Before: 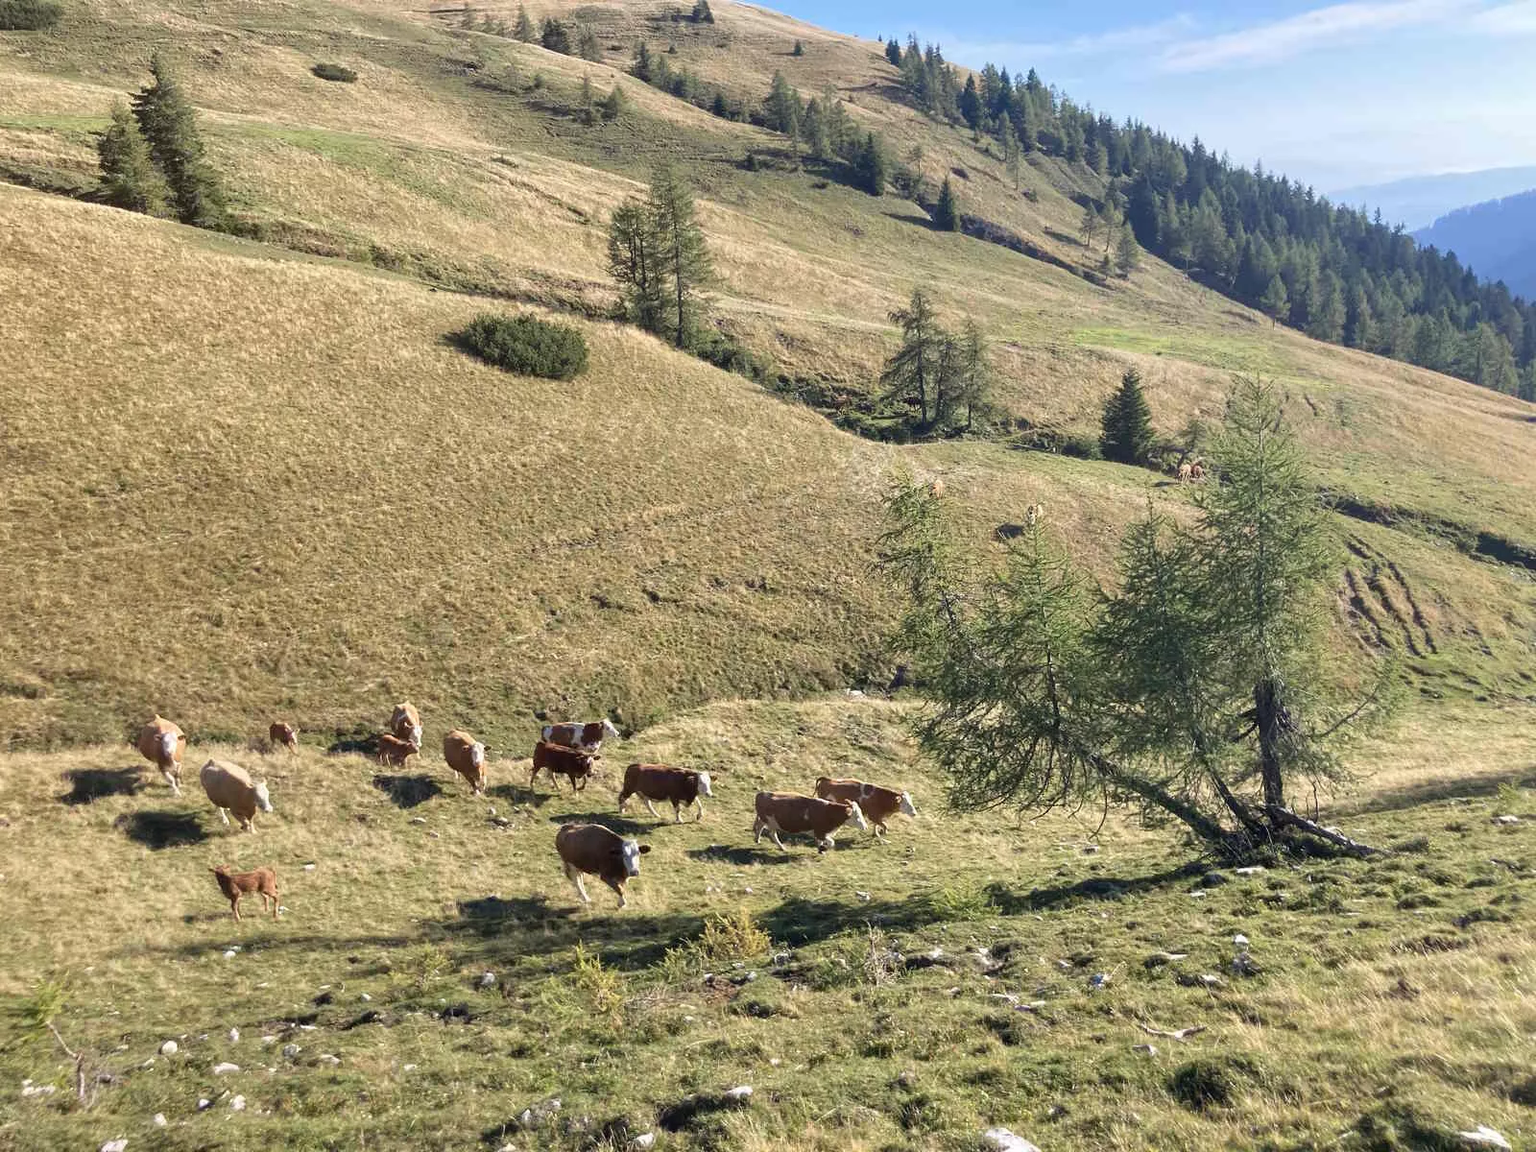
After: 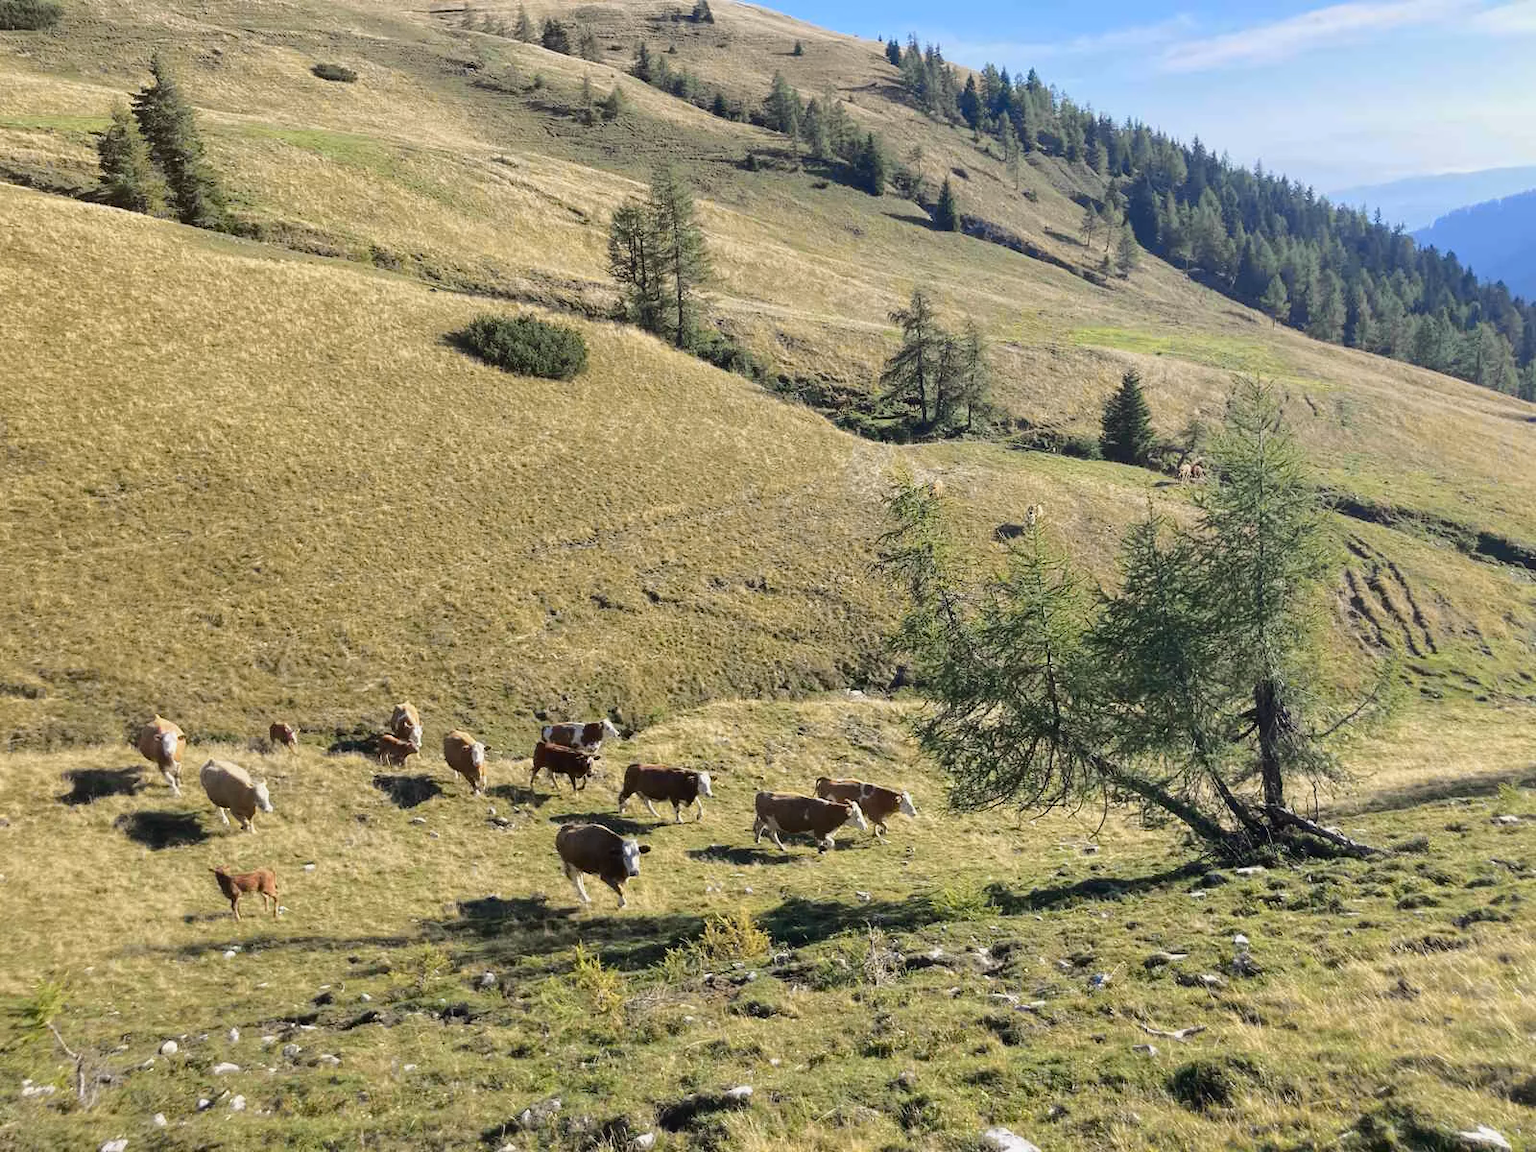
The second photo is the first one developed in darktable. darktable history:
tone curve: curves: ch0 [(0, 0.021) (0.049, 0.044) (0.157, 0.131) (0.365, 0.359) (0.499, 0.517) (0.675, 0.667) (0.856, 0.83) (1, 0.969)]; ch1 [(0, 0) (0.302, 0.309) (0.433, 0.443) (0.472, 0.47) (0.502, 0.503) (0.527, 0.516) (0.564, 0.557) (0.614, 0.645) (0.677, 0.722) (0.859, 0.889) (1, 1)]; ch2 [(0, 0) (0.33, 0.301) (0.447, 0.44) (0.487, 0.496) (0.502, 0.501) (0.535, 0.537) (0.565, 0.558) (0.608, 0.624) (1, 1)], color space Lab, independent channels, preserve colors none
